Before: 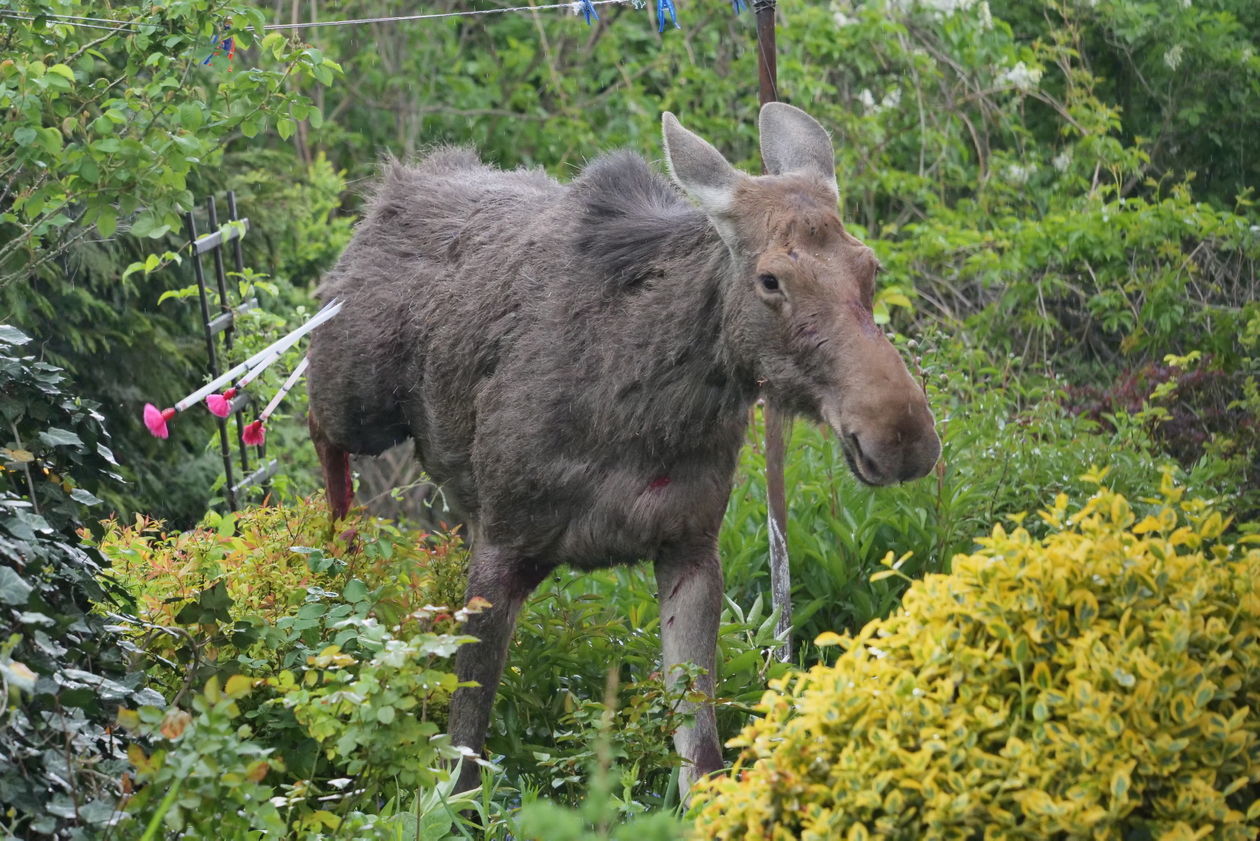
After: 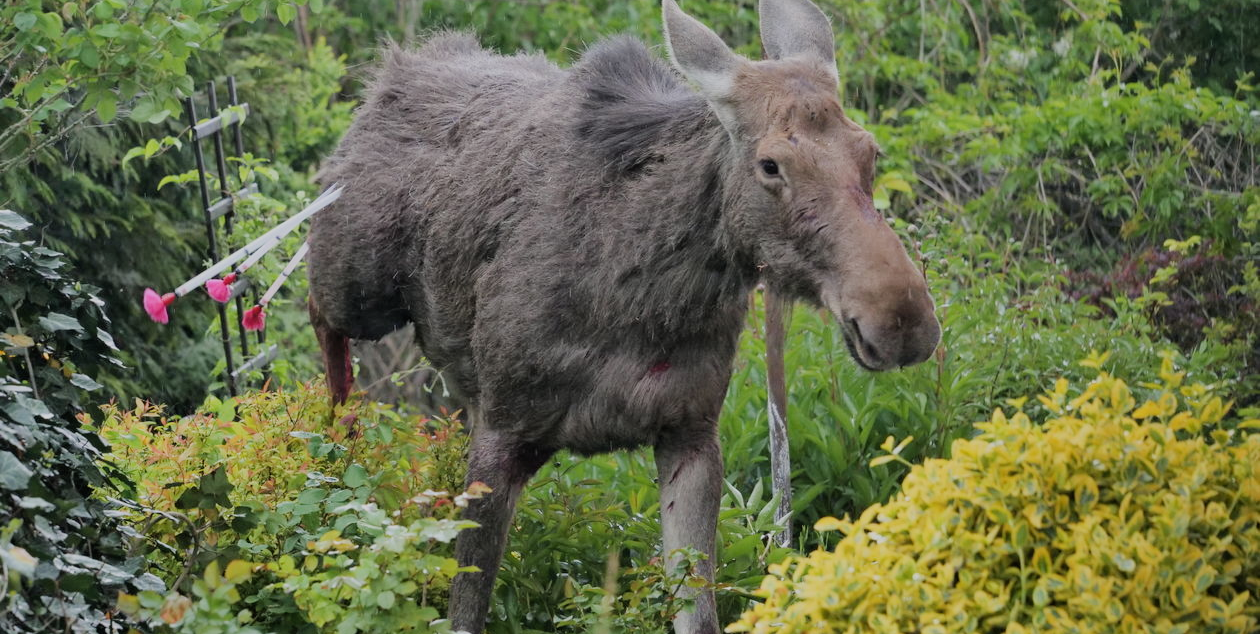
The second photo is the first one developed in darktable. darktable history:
filmic rgb: black relative exposure -7.65 EV, white relative exposure 4.56 EV, hardness 3.61
crop: top 13.709%, bottom 10.897%
